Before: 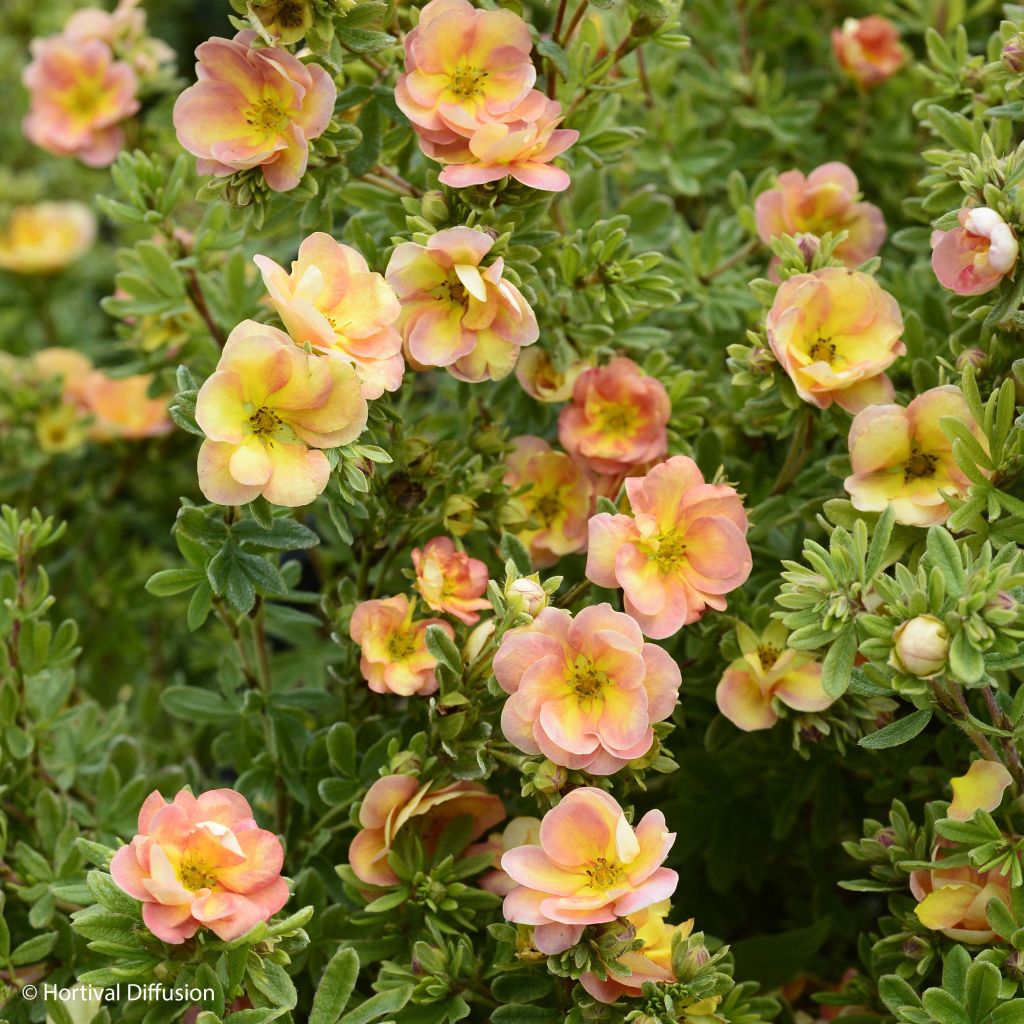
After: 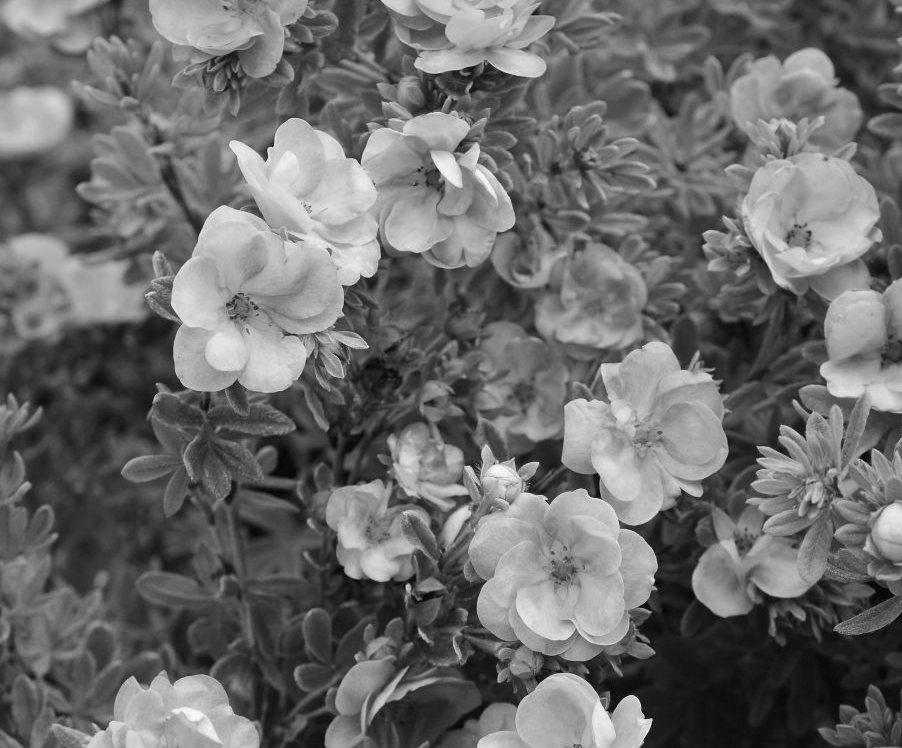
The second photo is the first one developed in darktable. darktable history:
crop and rotate: left 2.373%, top 11.207%, right 9.518%, bottom 15.678%
color calibration: output gray [0.31, 0.36, 0.33, 0], illuminant F (fluorescent), F source F9 (Cool White Deluxe 4150 K) – high CRI, x 0.374, y 0.373, temperature 4160.05 K
